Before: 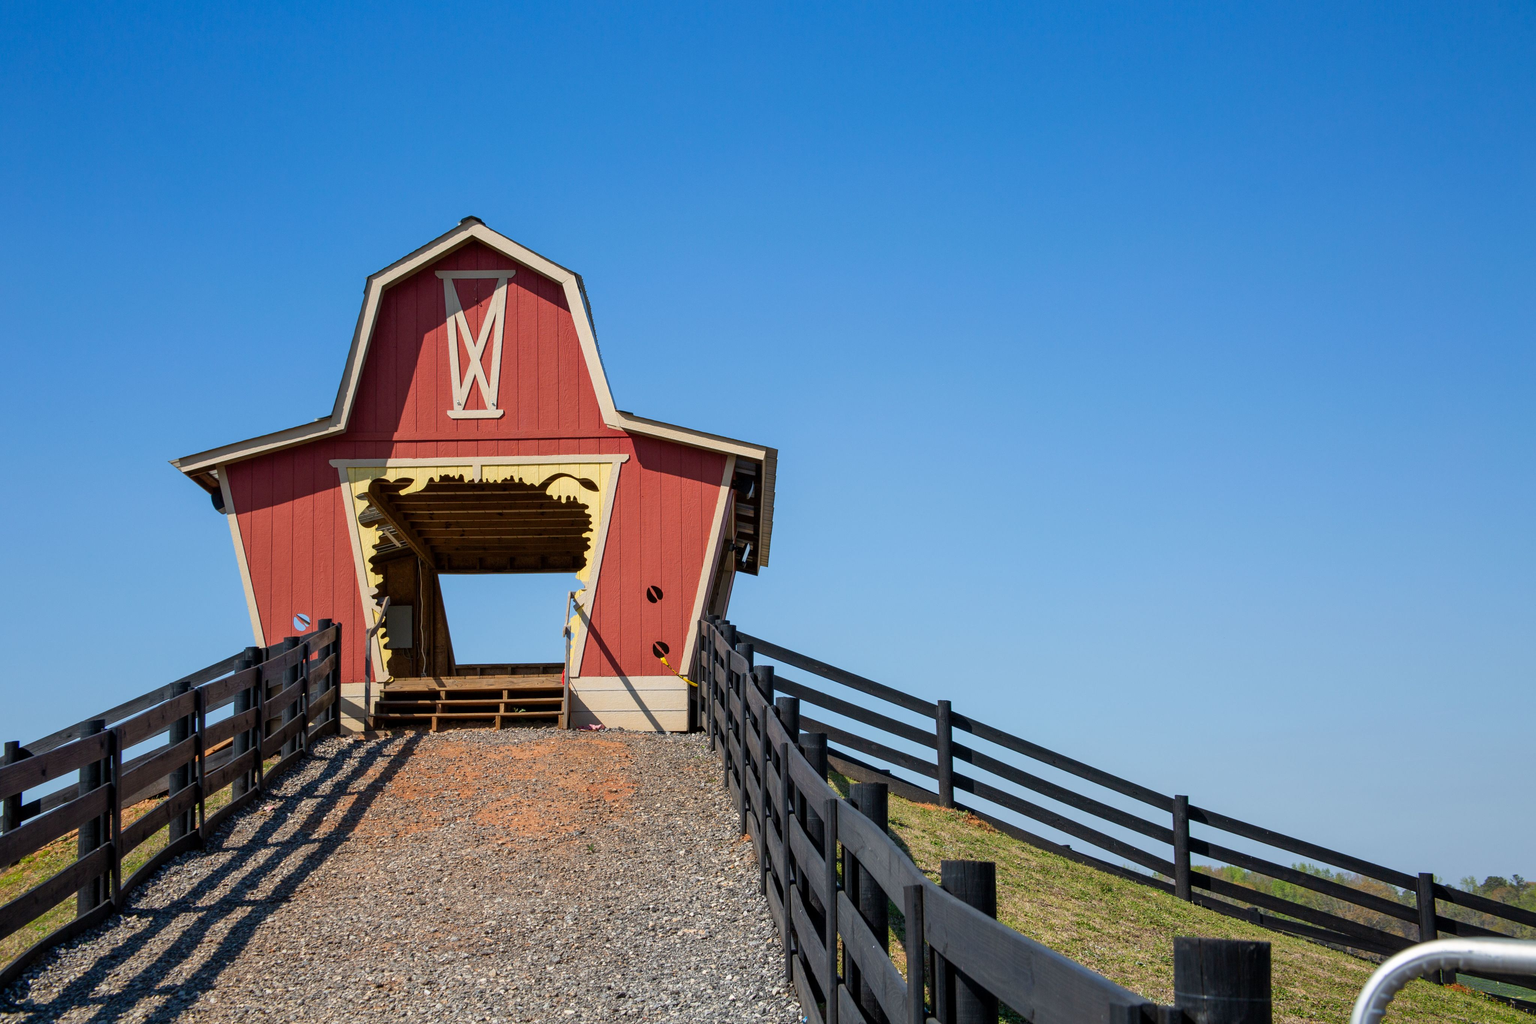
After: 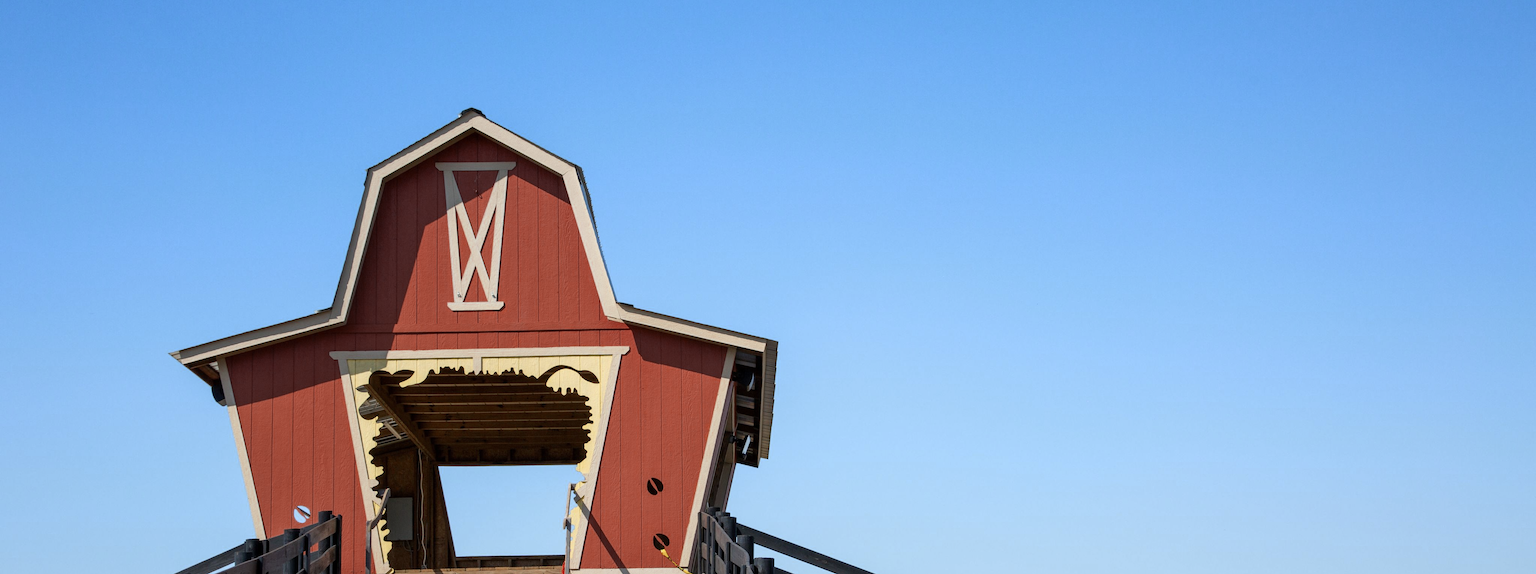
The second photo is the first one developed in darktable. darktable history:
color zones: curves: ch0 [(0, 0.5) (0.125, 0.4) (0.25, 0.5) (0.375, 0.4) (0.5, 0.4) (0.625, 0.6) (0.75, 0.6) (0.875, 0.5)]; ch1 [(0, 0.35) (0.125, 0.45) (0.25, 0.35) (0.375, 0.35) (0.5, 0.35) (0.625, 0.35) (0.75, 0.45) (0.875, 0.35)]; ch2 [(0, 0.6) (0.125, 0.5) (0.25, 0.5) (0.375, 0.6) (0.5, 0.6) (0.625, 0.5) (0.75, 0.5) (0.875, 0.5)]
base curve: curves: ch0 [(0, 0) (0.472, 0.508) (1, 1)]
crop and rotate: top 10.605%, bottom 33.274%
